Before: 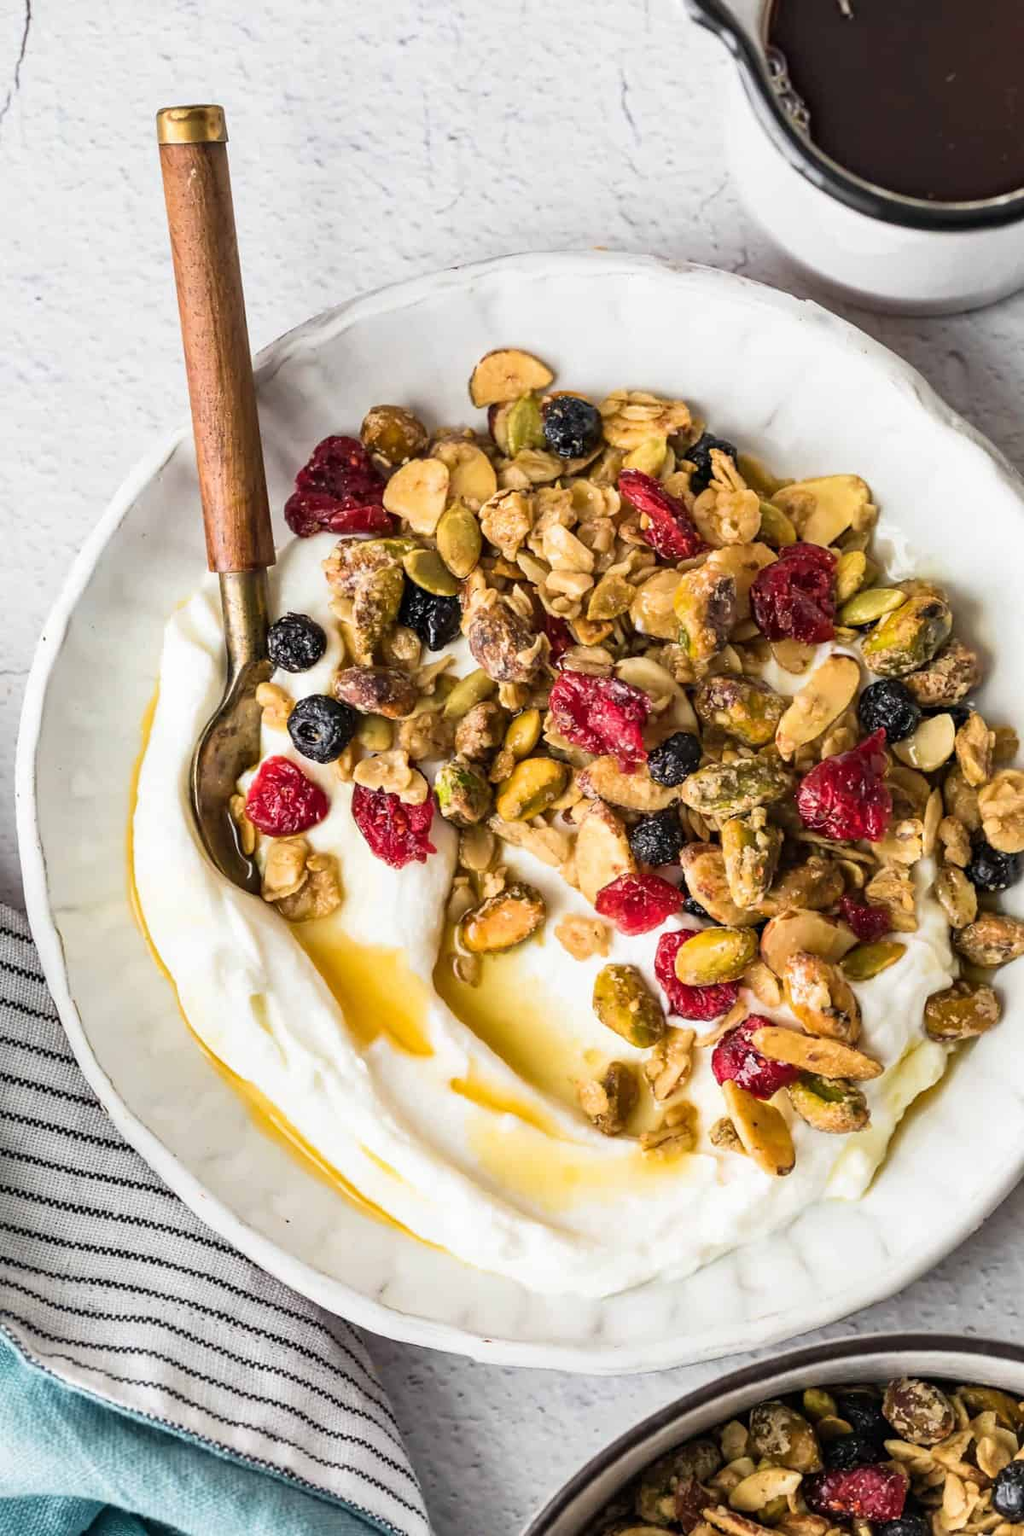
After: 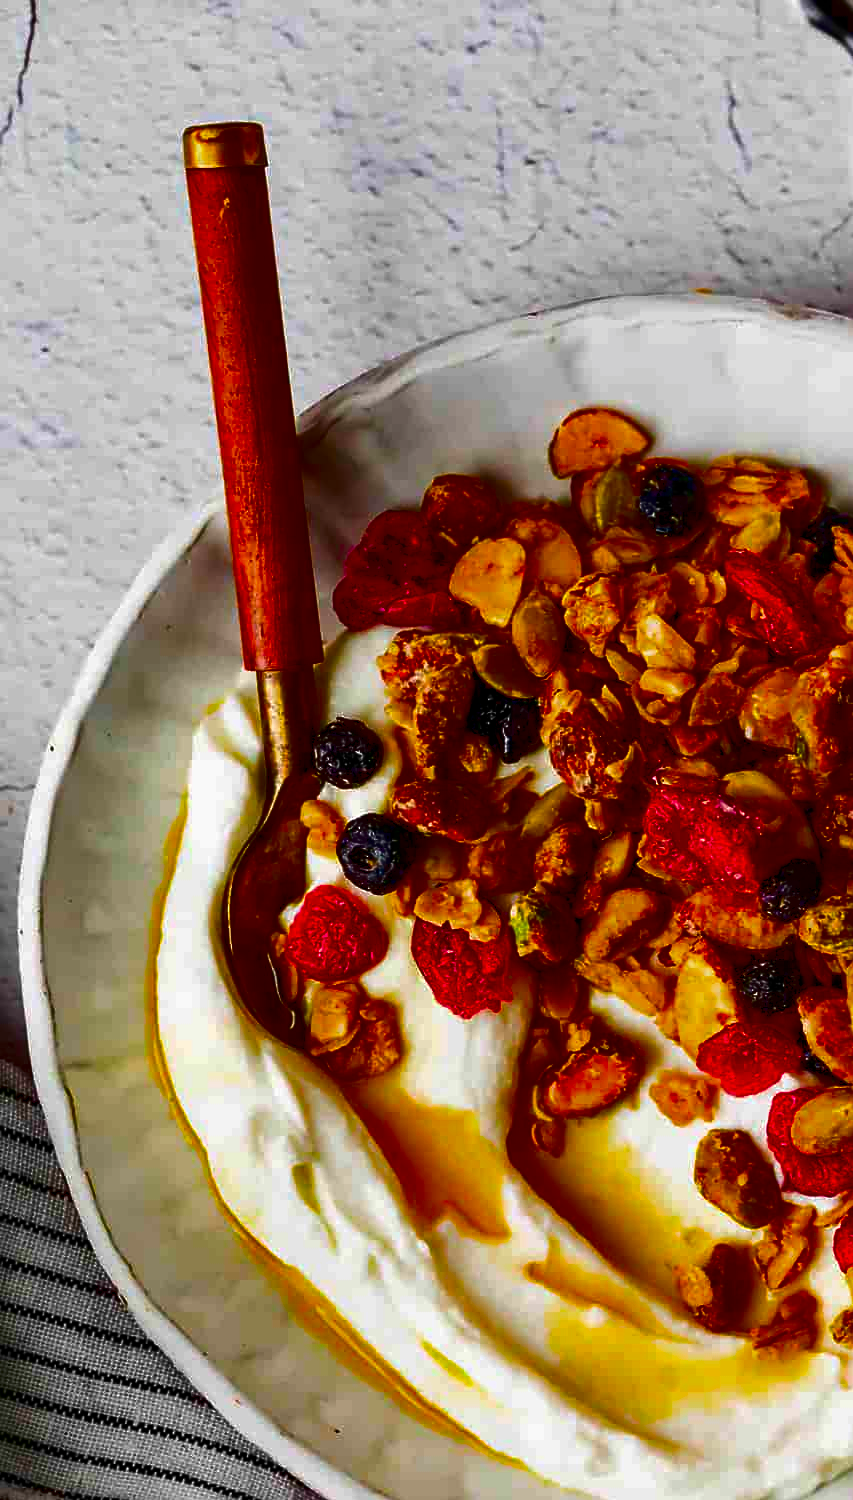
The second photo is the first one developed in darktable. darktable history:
color balance rgb: linear chroma grading › global chroma 15%, perceptual saturation grading › global saturation 30%
crop: right 28.885%, bottom 16.626%
contrast brightness saturation: brightness -1, saturation 1
sharpen: amount 0.2
exposure: black level correction 0.001, compensate highlight preservation false
